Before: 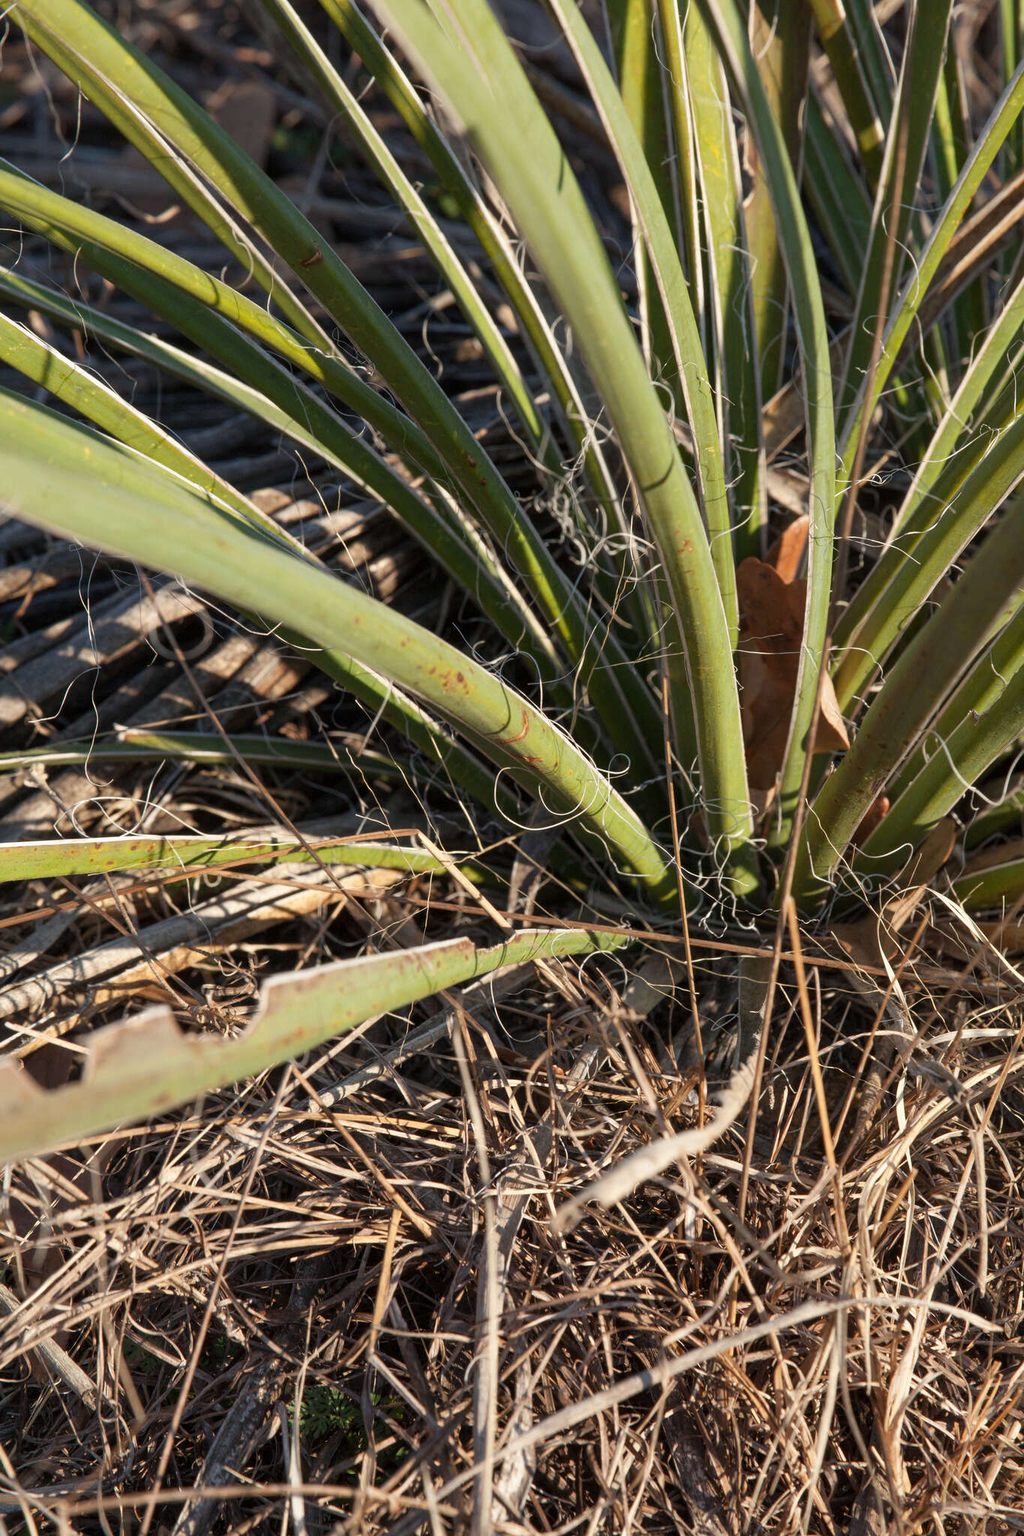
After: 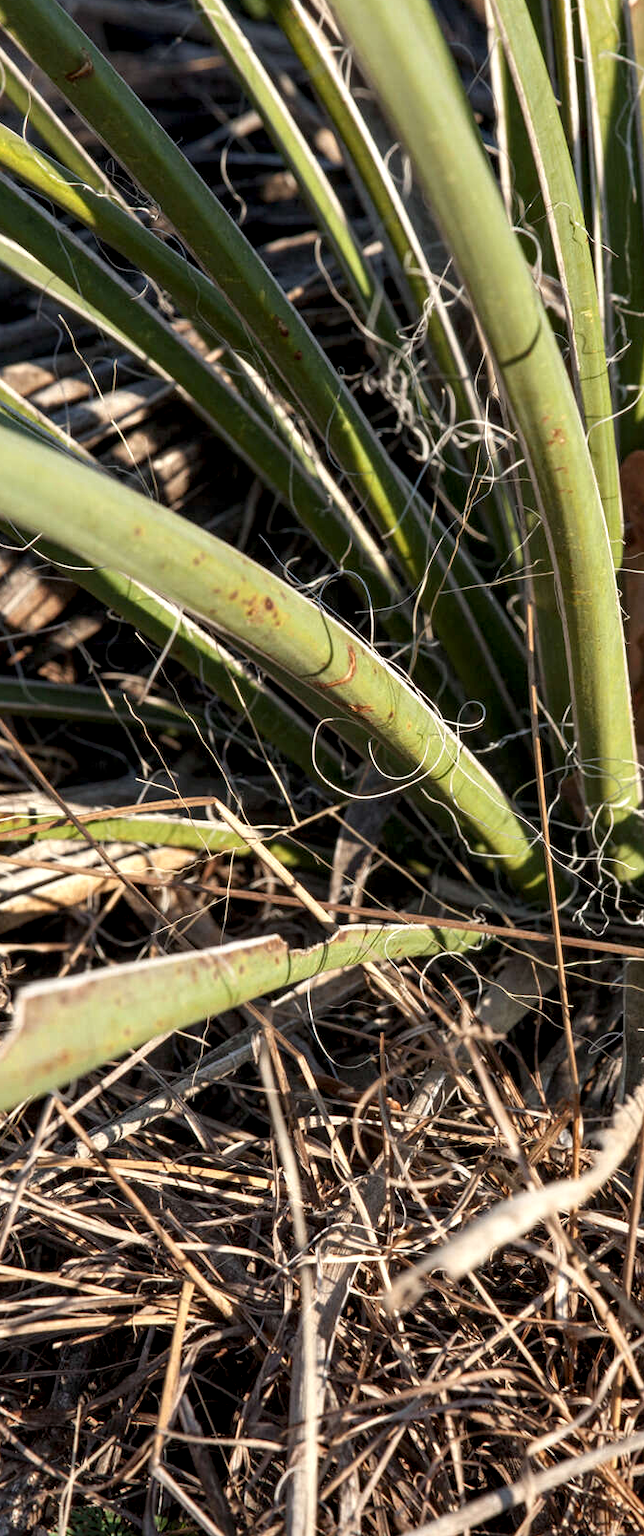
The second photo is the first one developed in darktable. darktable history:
crop and rotate: angle 0.02°, left 24.353%, top 13.219%, right 26.156%, bottom 8.224%
local contrast: detail 135%, midtone range 0.75
